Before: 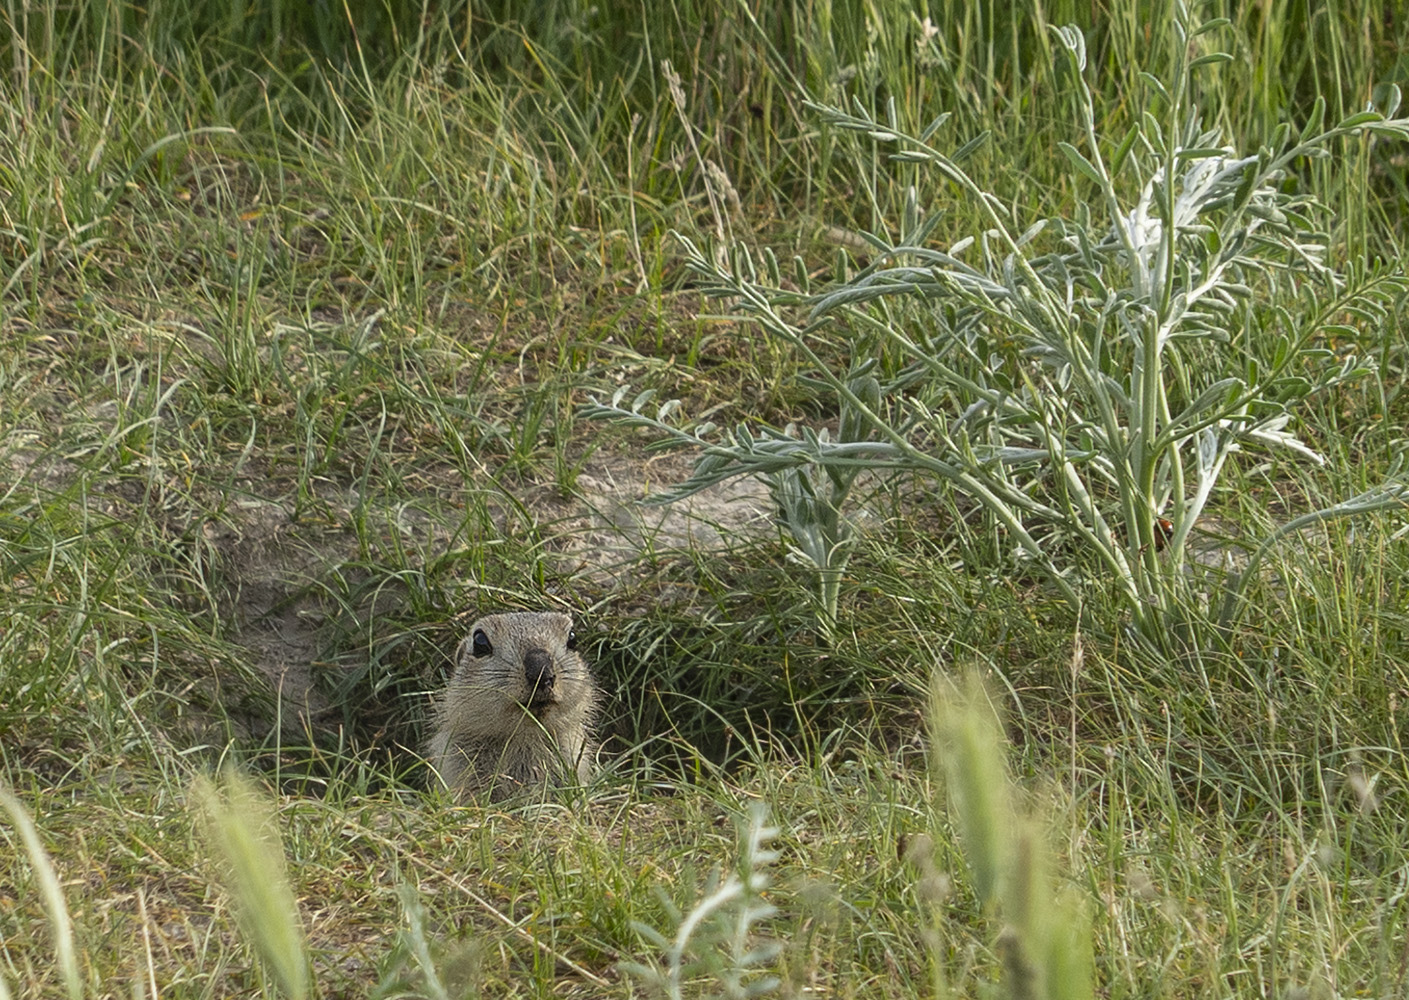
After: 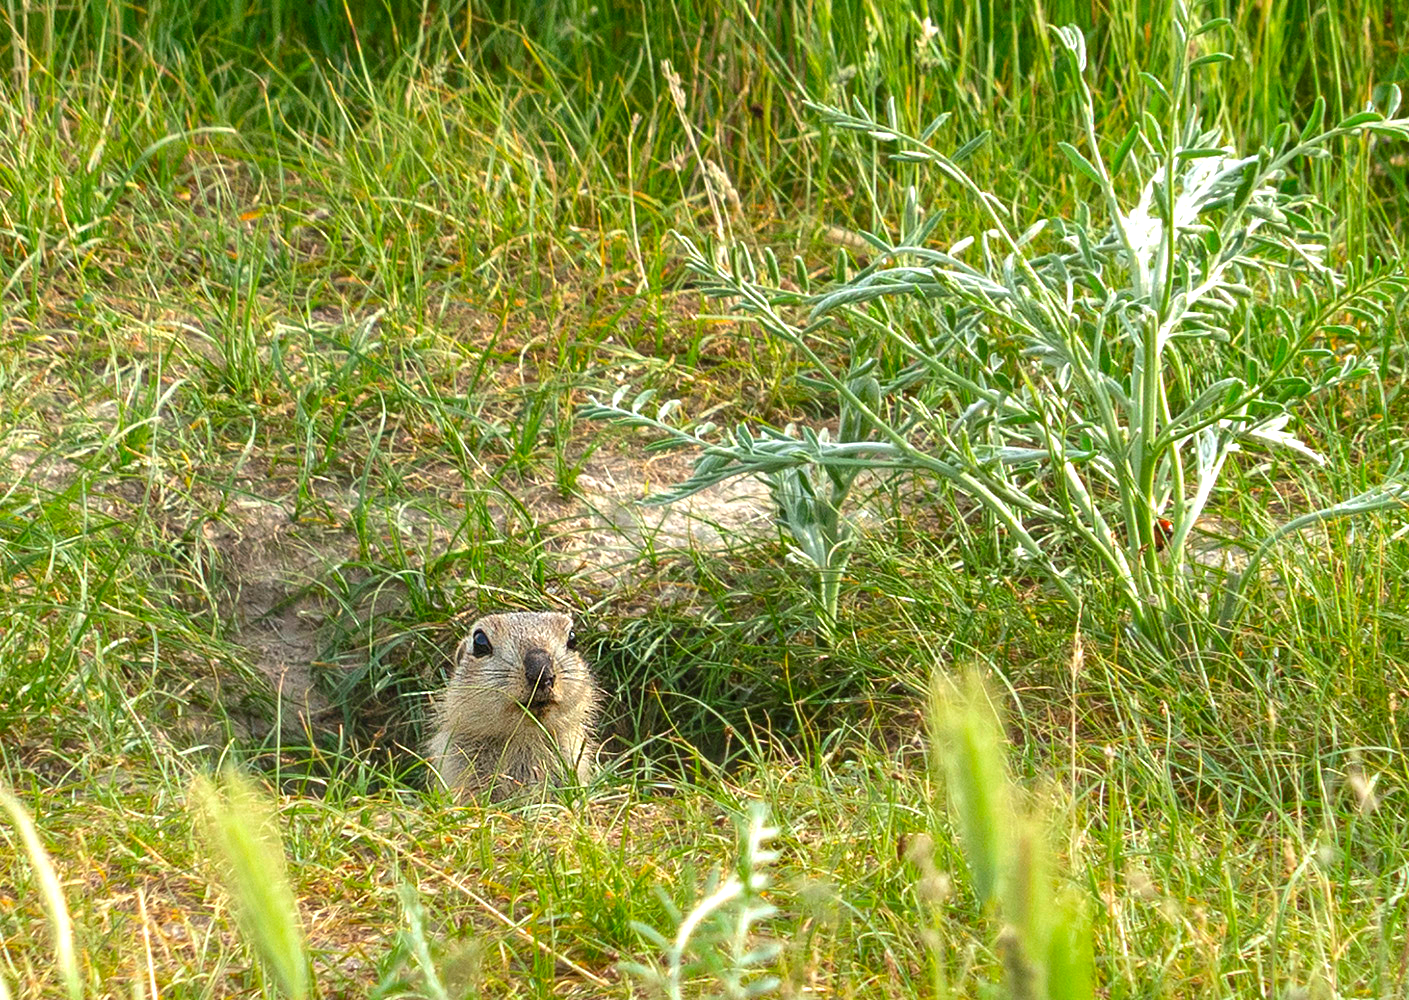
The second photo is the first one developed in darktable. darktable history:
exposure: black level correction 0, exposure 1.2 EV, compensate exposure bias true, compensate highlight preservation false
color zones: curves: ch0 [(0, 0.425) (0.143, 0.422) (0.286, 0.42) (0.429, 0.419) (0.571, 0.419) (0.714, 0.42) (0.857, 0.422) (1, 0.425)]; ch1 [(0, 0.666) (0.143, 0.669) (0.286, 0.671) (0.429, 0.67) (0.571, 0.67) (0.714, 0.67) (0.857, 0.67) (1, 0.666)]
